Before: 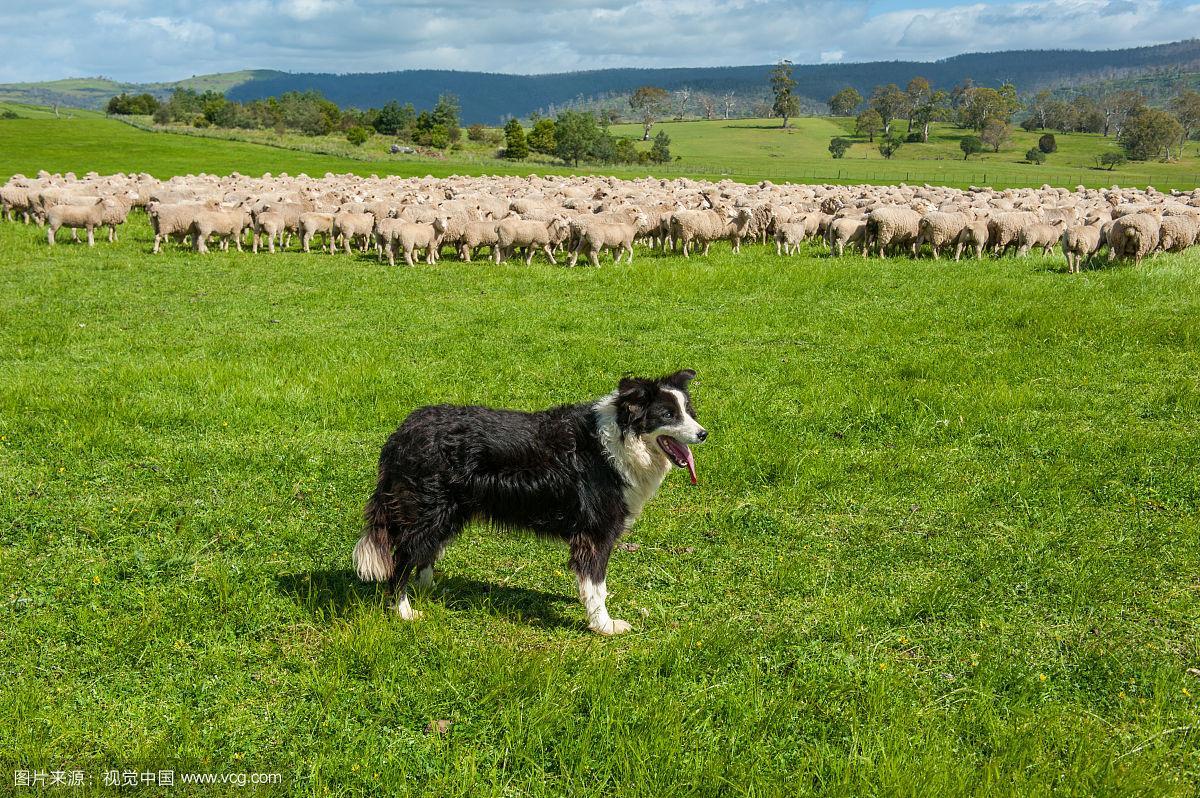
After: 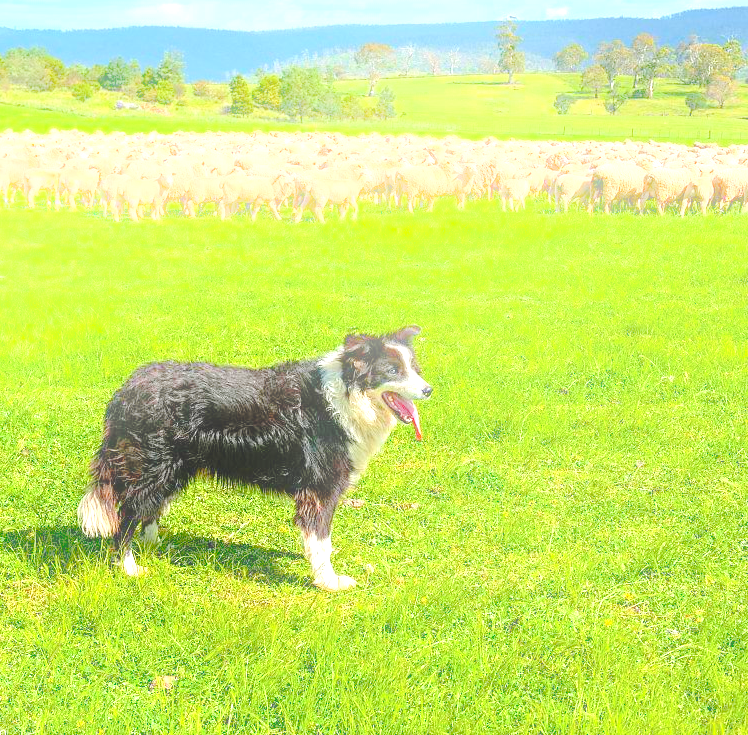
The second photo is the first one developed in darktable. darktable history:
exposure: black level correction 0.009, exposure 1.425 EV, compensate highlight preservation false
crop and rotate: left 22.918%, top 5.629%, right 14.711%, bottom 2.247%
bloom: on, module defaults
